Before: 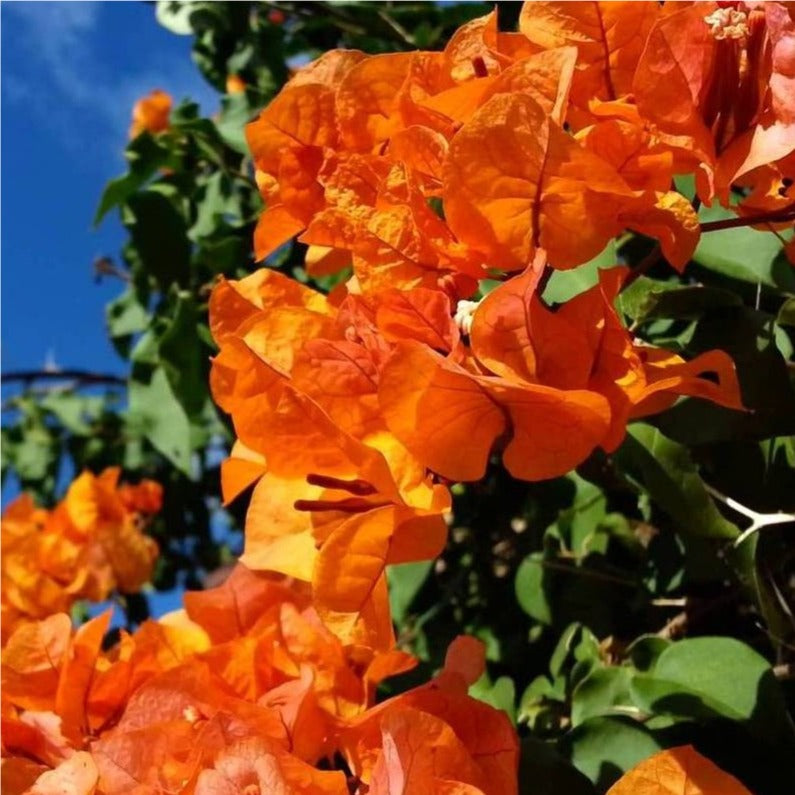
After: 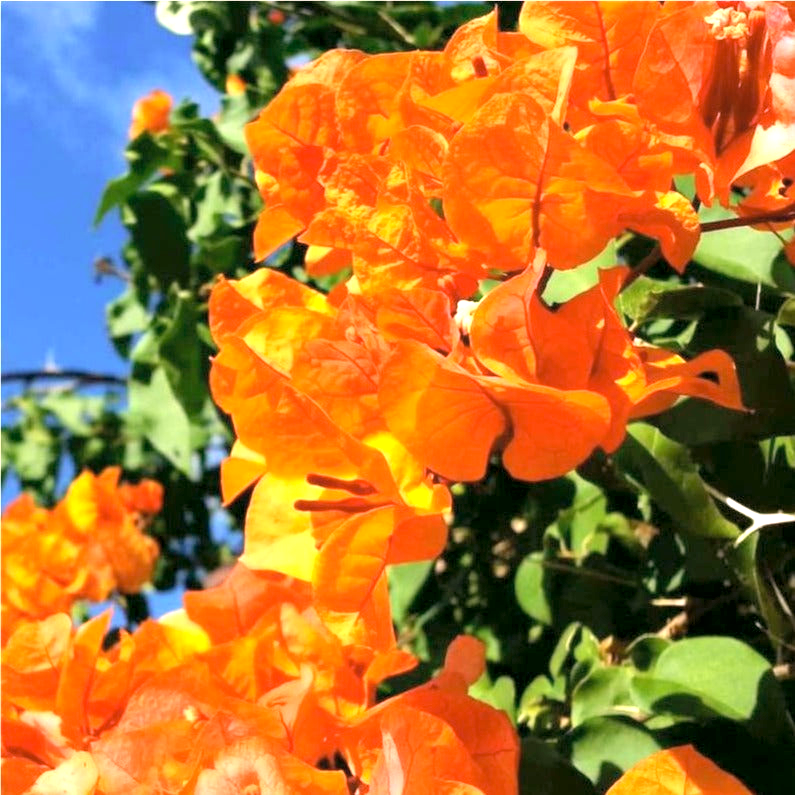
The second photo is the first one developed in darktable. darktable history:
exposure: black level correction 0.001, exposure 1.055 EV, compensate highlight preservation false
color correction: highlights a* 4.17, highlights b* 4.98, shadows a* -8.34, shadows b* 4.65
contrast brightness saturation: brightness 0.153
